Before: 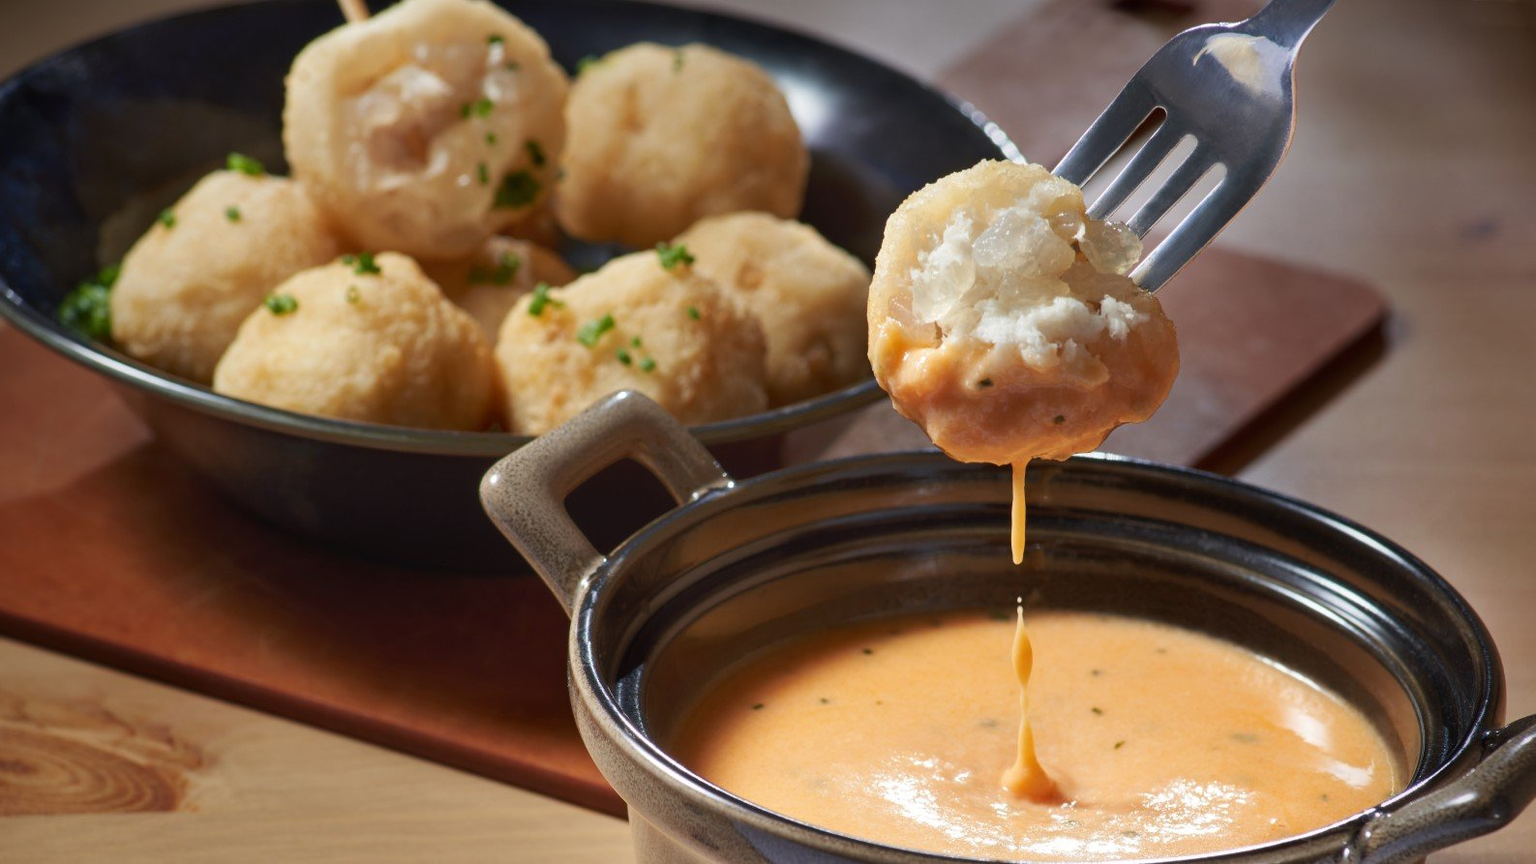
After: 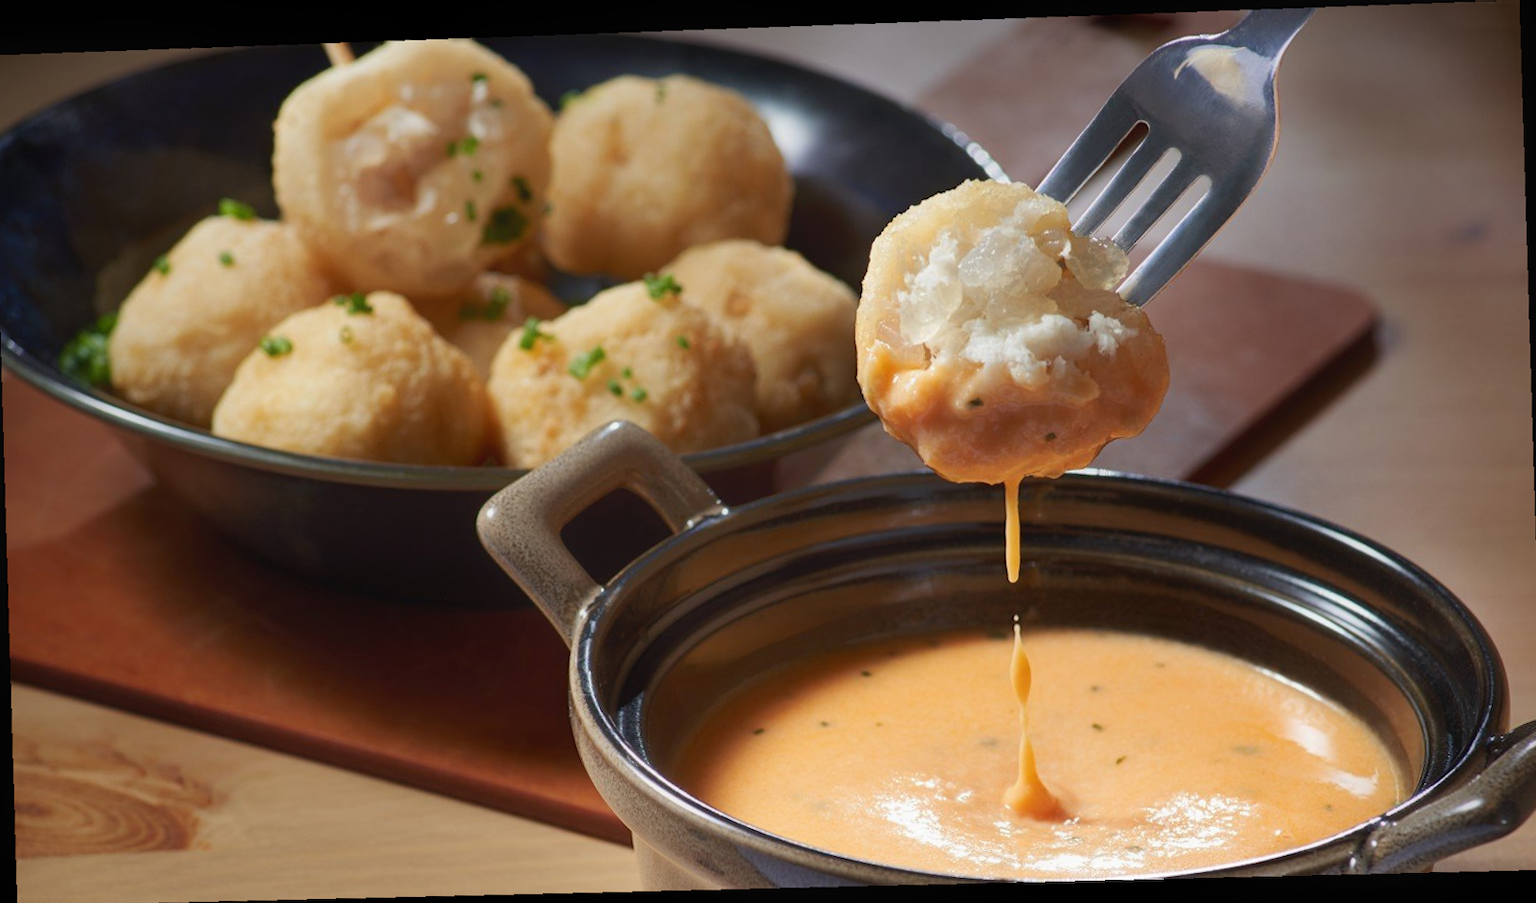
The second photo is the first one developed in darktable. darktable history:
crop and rotate: angle -0.5°
rotate and perspective: rotation -2.22°, lens shift (horizontal) -0.022, automatic cropping off
contrast equalizer: y [[0.5, 0.488, 0.462, 0.461, 0.491, 0.5], [0.5 ×6], [0.5 ×6], [0 ×6], [0 ×6]]
